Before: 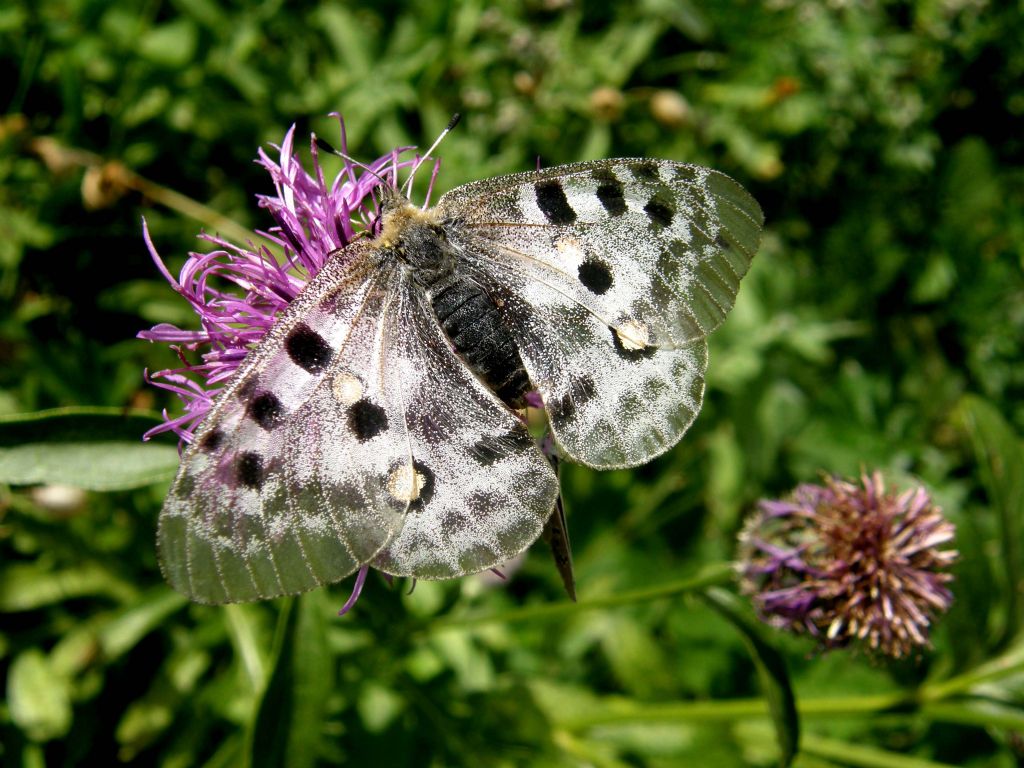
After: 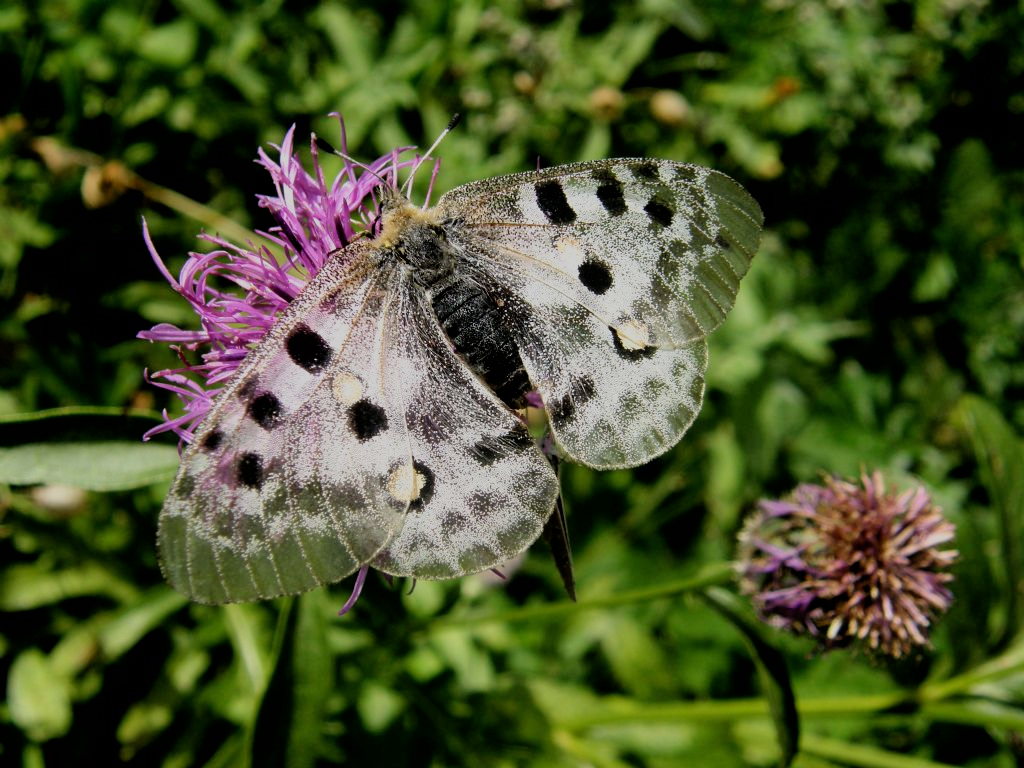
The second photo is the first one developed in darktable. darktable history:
filmic rgb: black relative exposure -7.15 EV, white relative exposure 5.36 EV, threshold 5.99 EV, hardness 3.02, color science v6 (2022), enable highlight reconstruction true
